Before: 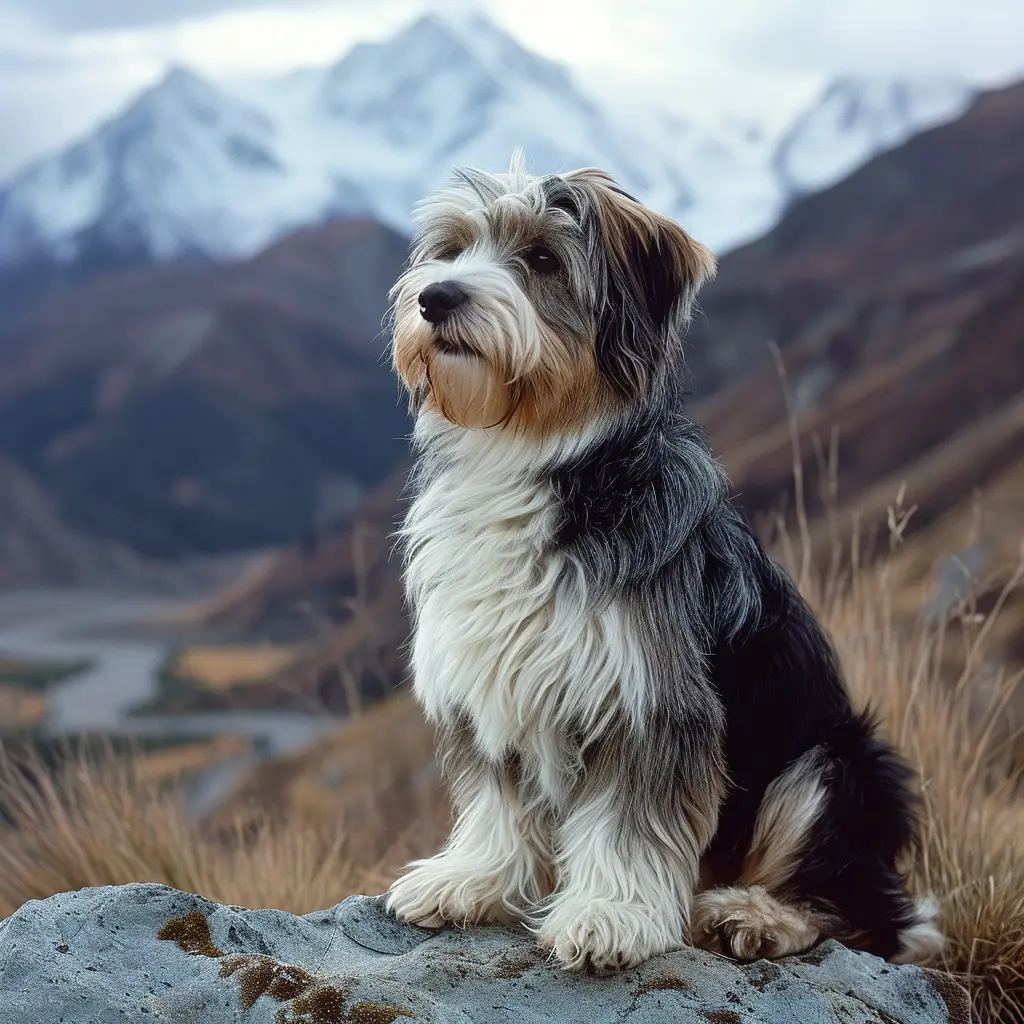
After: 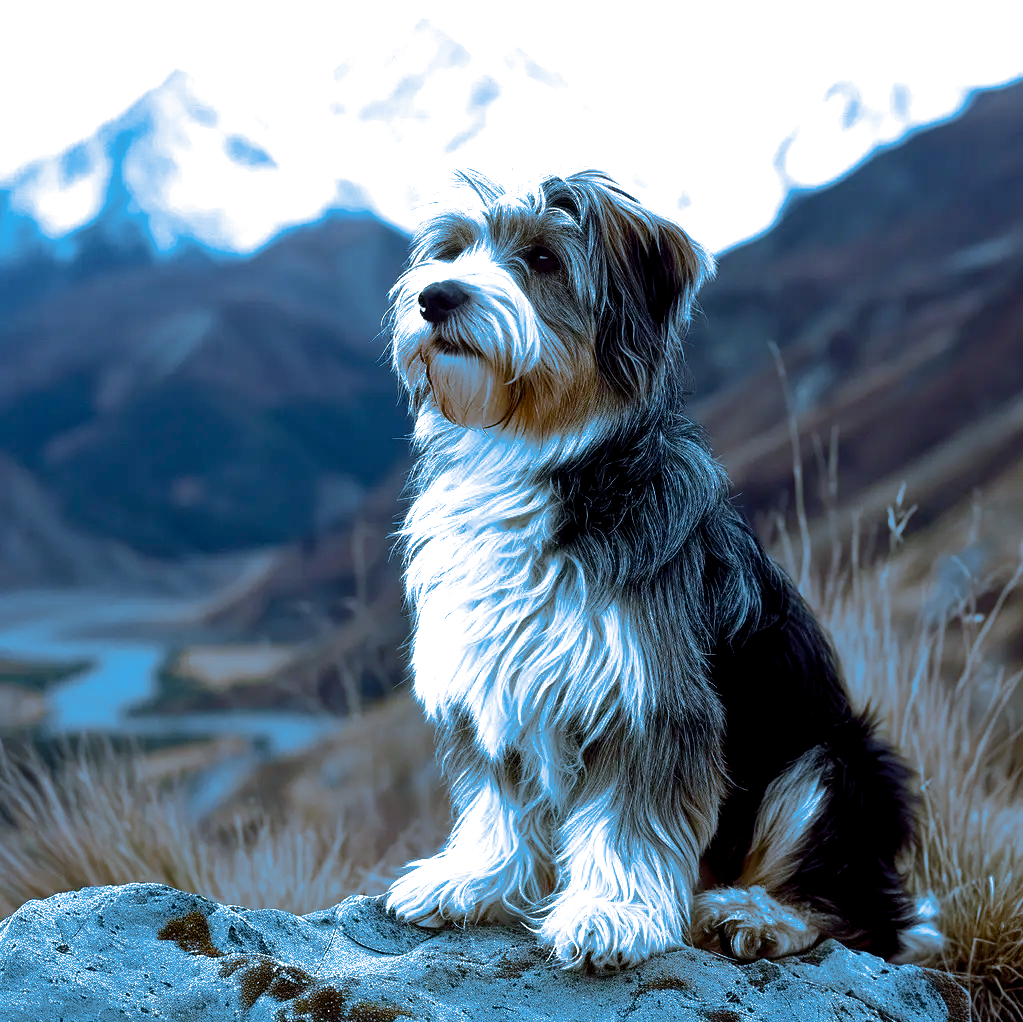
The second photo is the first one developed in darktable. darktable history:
crop: top 0.05%, bottom 0.098%
color balance rgb: shadows lift › chroma 2.79%, shadows lift › hue 190.66°, power › hue 171.85°, highlights gain › chroma 2.16%, highlights gain › hue 75.26°, global offset › luminance -0.51%, perceptual saturation grading › highlights -33.8%, perceptual saturation grading › mid-tones 14.98%, perceptual saturation grading › shadows 48.43%, perceptual brilliance grading › highlights 15.68%, perceptual brilliance grading › mid-tones 6.62%, perceptual brilliance grading › shadows -14.98%, global vibrance 11.32%, contrast 5.05%
split-toning: shadows › hue 220°, shadows › saturation 0.64, highlights › hue 220°, highlights › saturation 0.64, balance 0, compress 5.22%
white balance: red 0.924, blue 1.095
exposure: exposure 0.2 EV, compensate highlight preservation false
